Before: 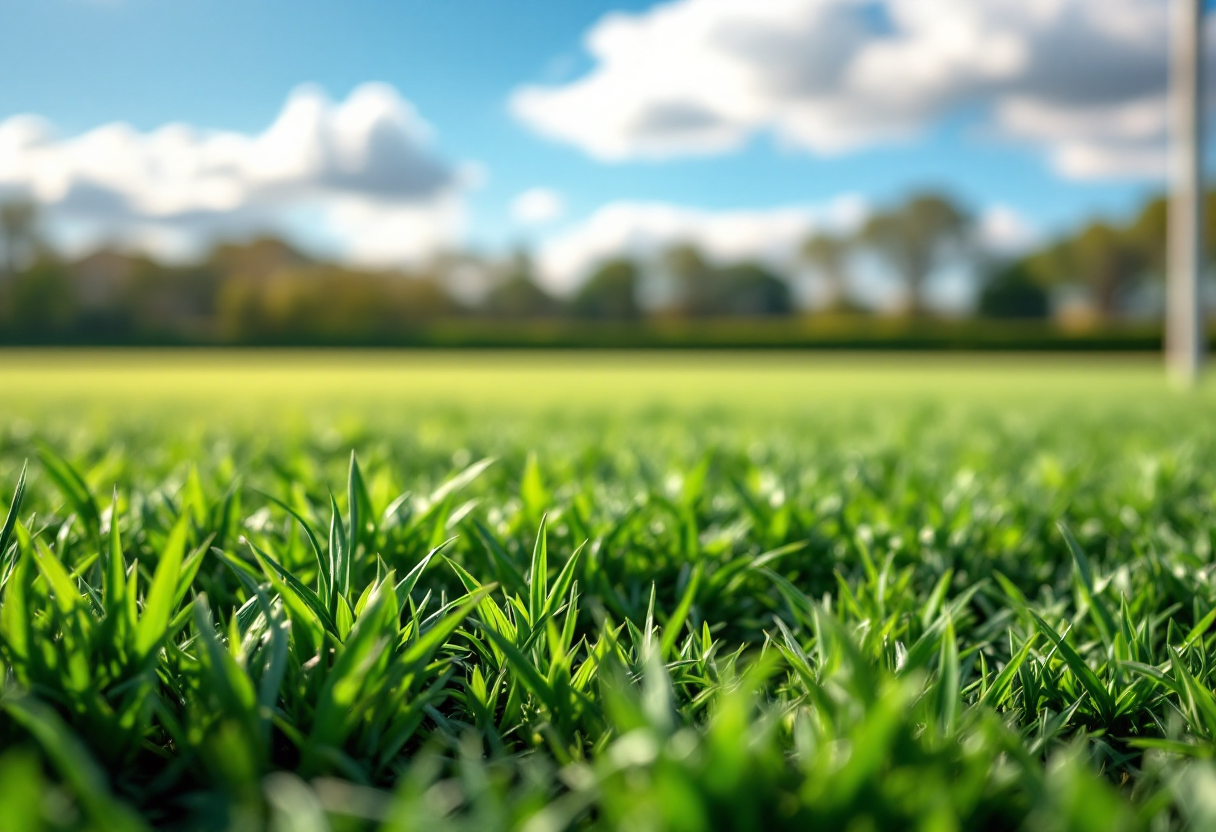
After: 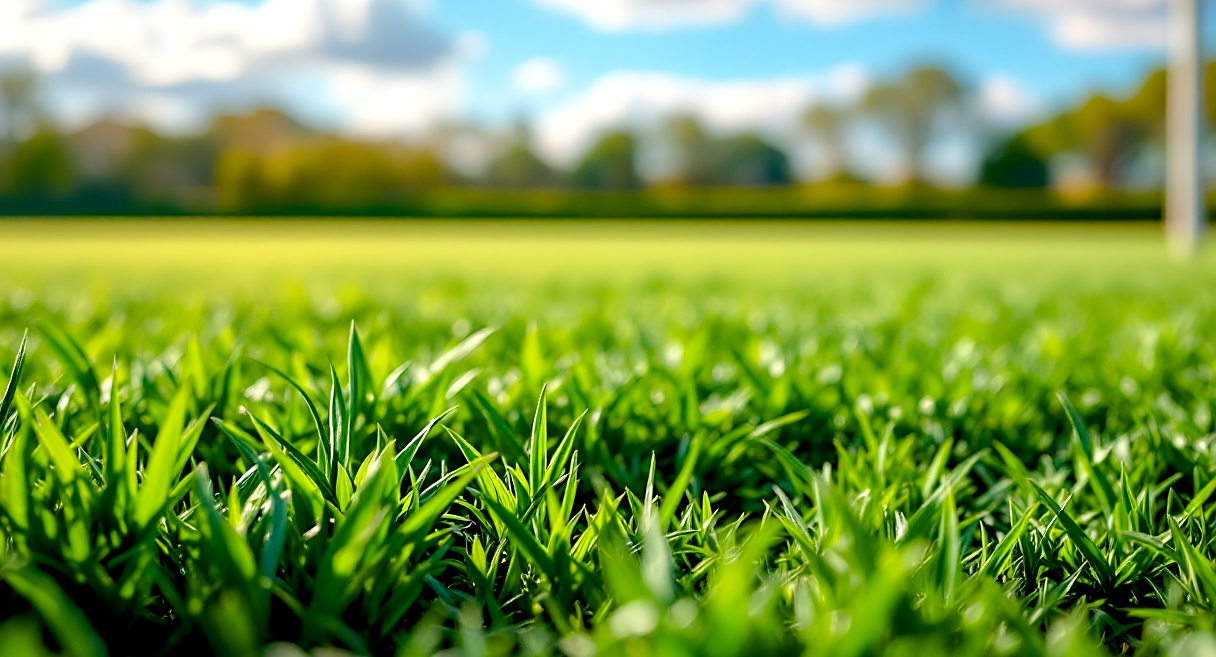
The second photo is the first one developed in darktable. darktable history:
crop and rotate: top 15.707%, bottom 5.316%
color balance rgb: global offset › luminance -0.507%, perceptual saturation grading › global saturation 34.629%, perceptual saturation grading › highlights -29.892%, perceptual saturation grading › shadows 35.771%, hue shift -1.54°, perceptual brilliance grading › highlights 6.277%, perceptual brilliance grading › mid-tones 17.783%, perceptual brilliance grading › shadows -5.154%, contrast -21.859%
tone equalizer: -8 EV -0.401 EV, -7 EV -0.356 EV, -6 EV -0.312 EV, -5 EV -0.249 EV, -3 EV 0.214 EV, -2 EV 0.363 EV, -1 EV 0.367 EV, +0 EV 0.437 EV, mask exposure compensation -0.513 EV
sharpen: on, module defaults
